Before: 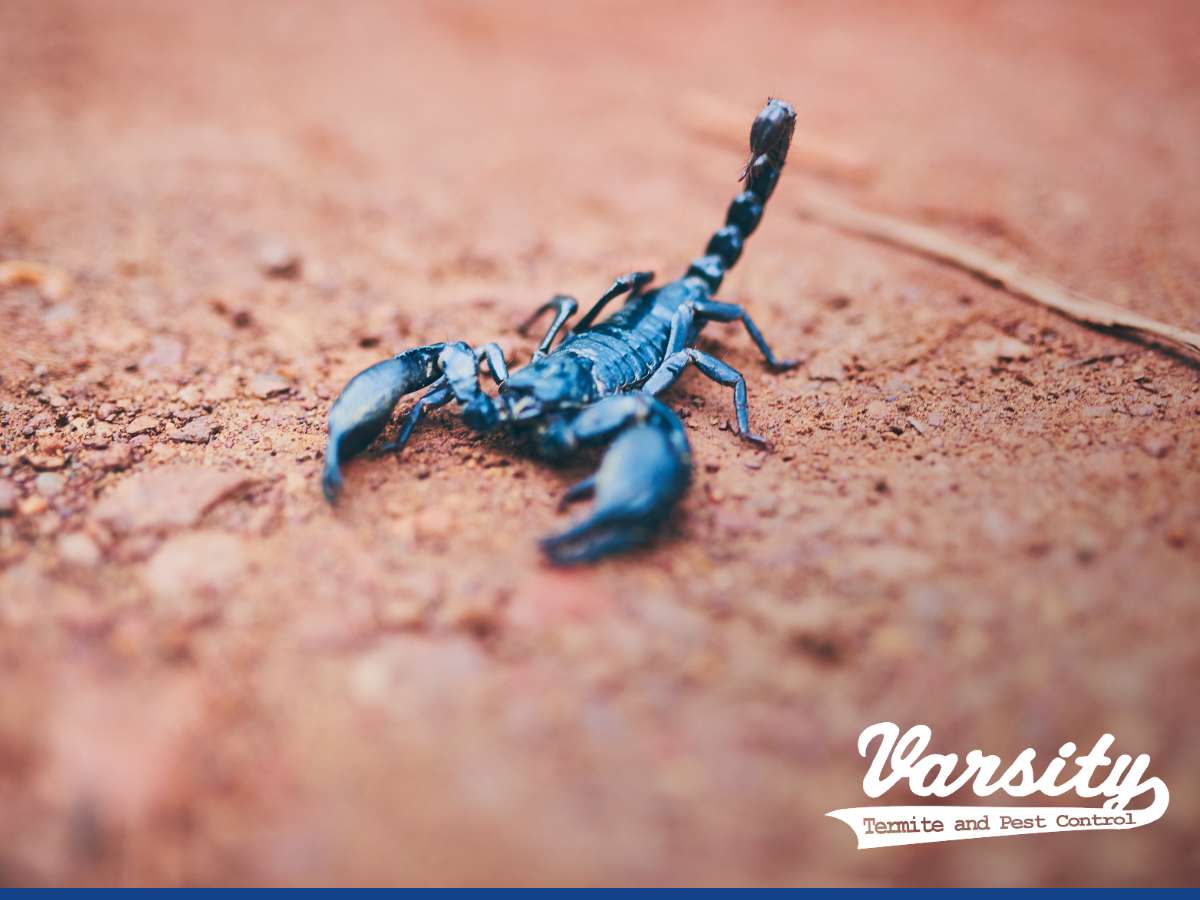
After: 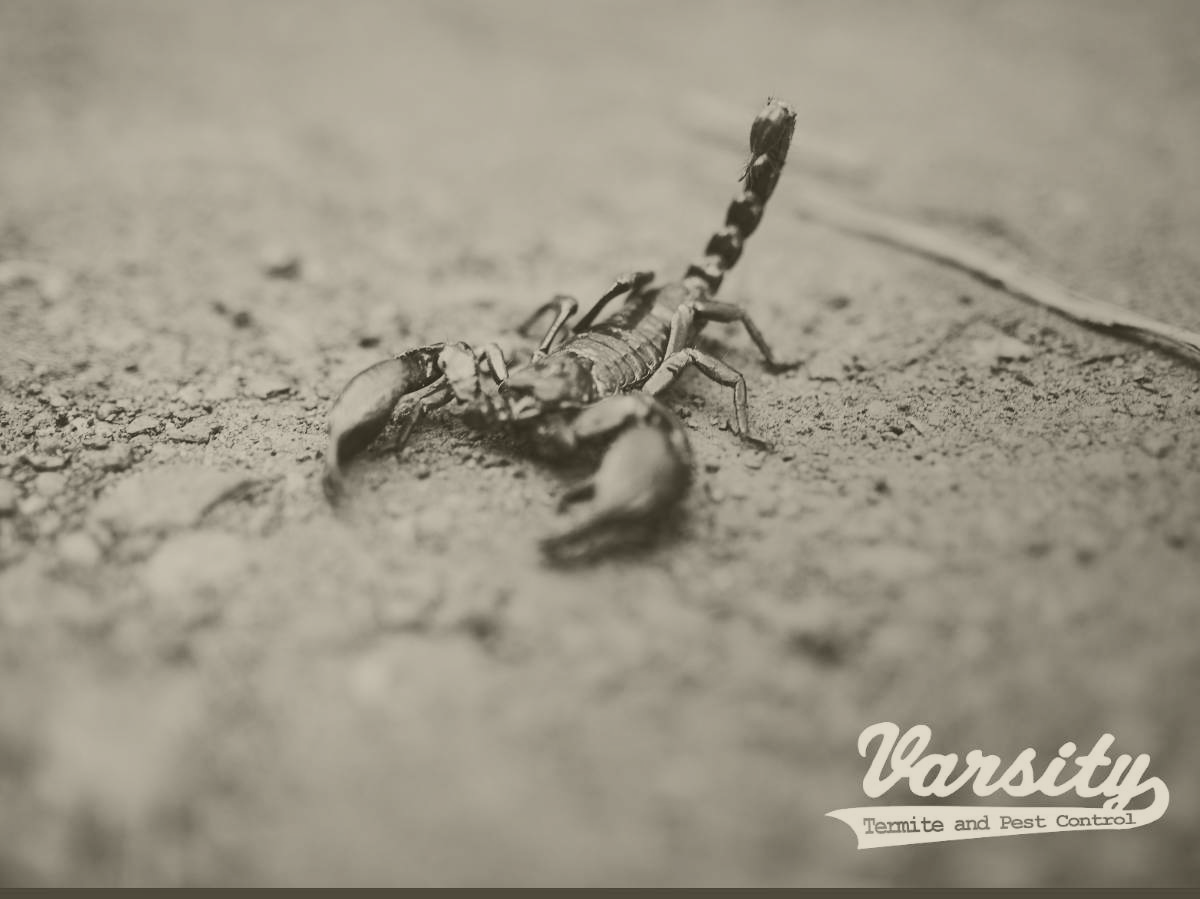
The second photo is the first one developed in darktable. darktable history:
crop: bottom 0.071%
exposure: black level correction 0, exposure 1 EV, compensate exposure bias true, compensate highlight preservation false
contrast brightness saturation: contrast 0.13, brightness -0.05, saturation 0.16
colorize: hue 41.44°, saturation 22%, source mix 60%, lightness 10.61%
